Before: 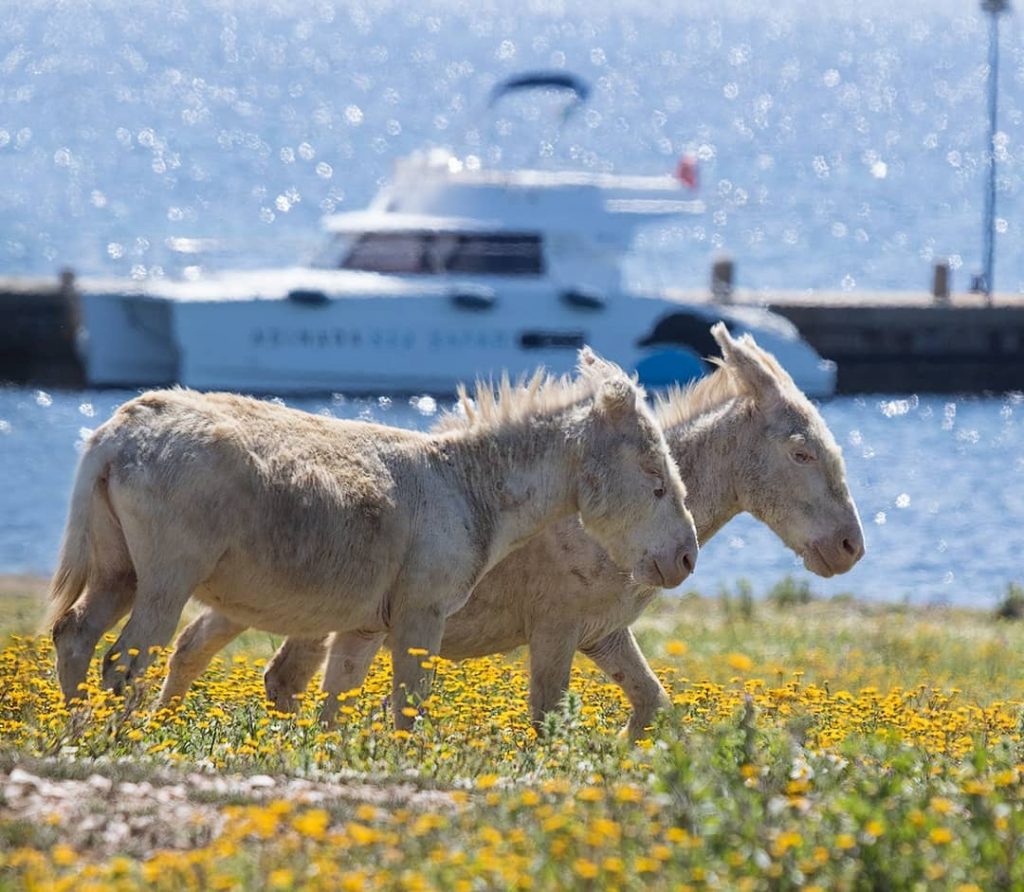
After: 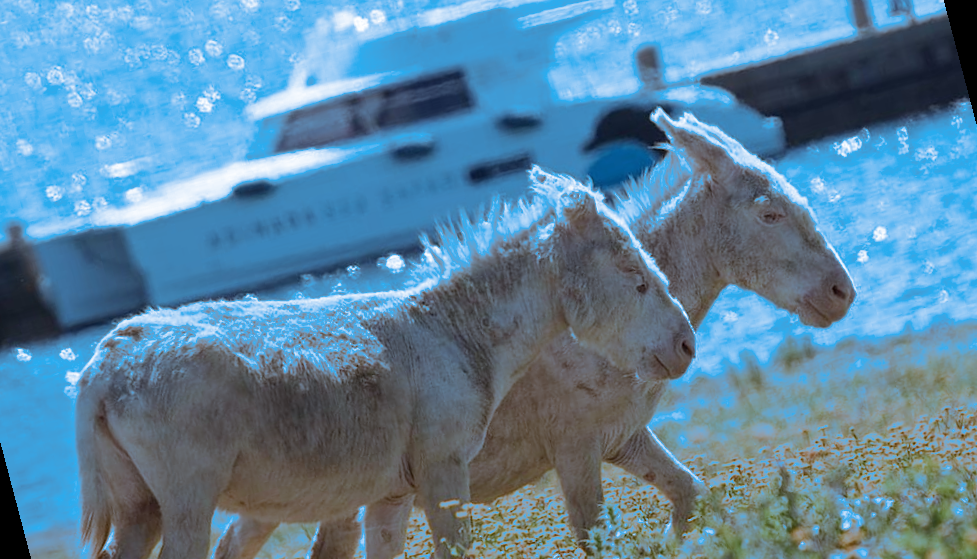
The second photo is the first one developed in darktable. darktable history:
rotate and perspective: rotation -14.8°, crop left 0.1, crop right 0.903, crop top 0.25, crop bottom 0.748
split-toning: shadows › hue 220°, shadows › saturation 0.64, highlights › hue 220°, highlights › saturation 0.64, balance 0, compress 5.22%
